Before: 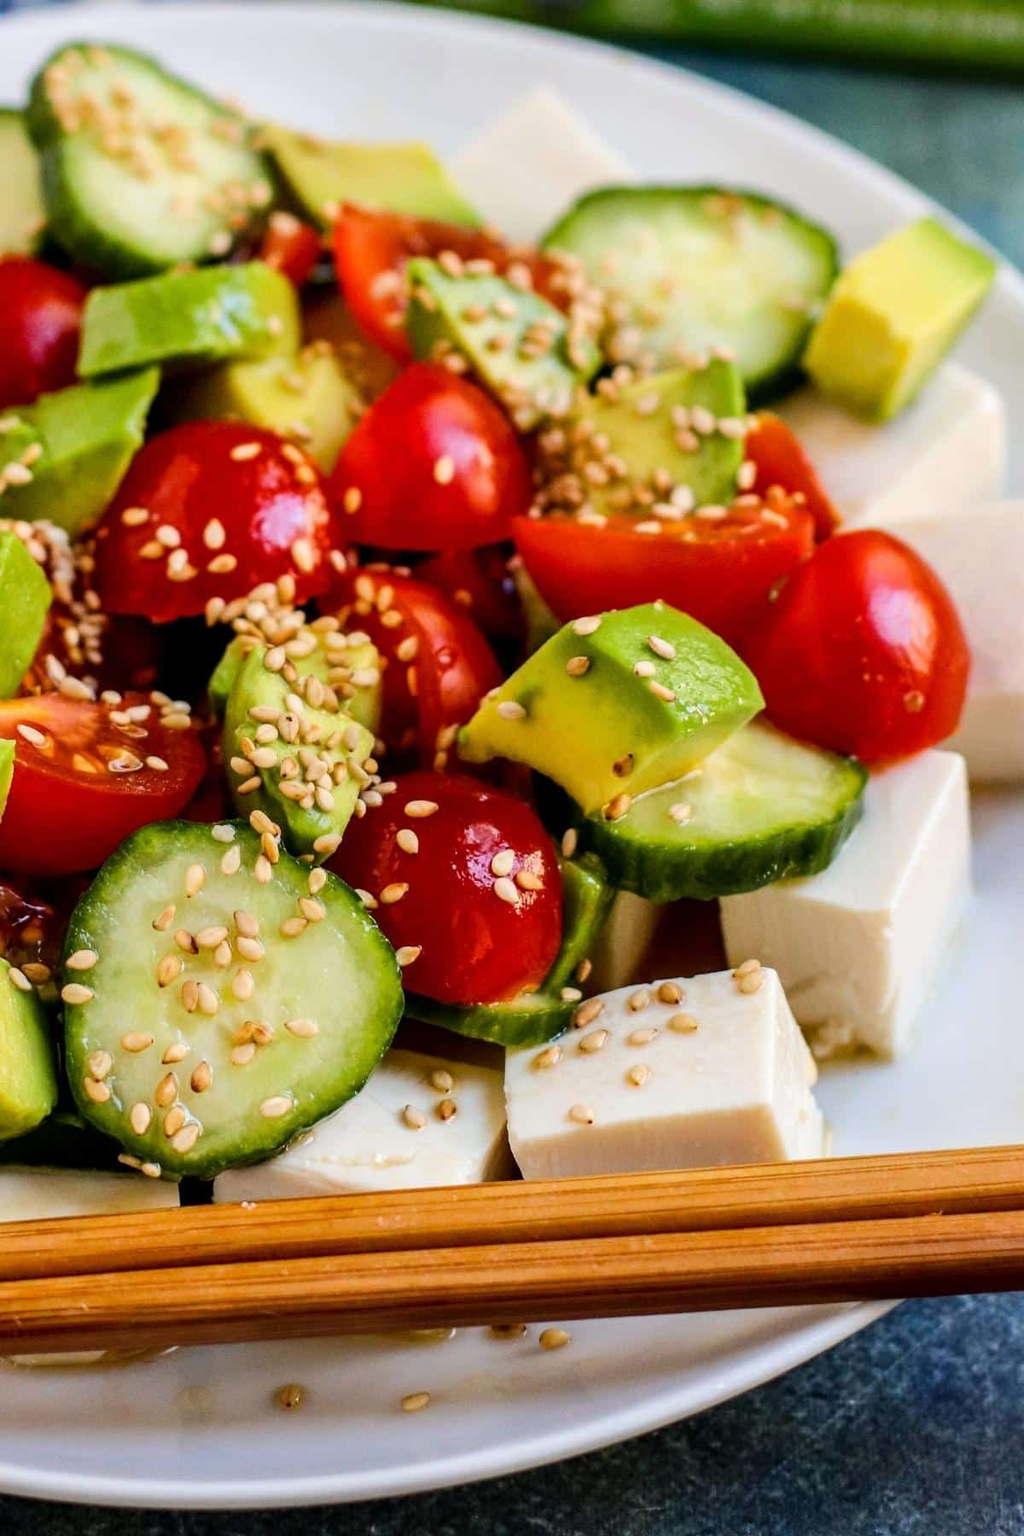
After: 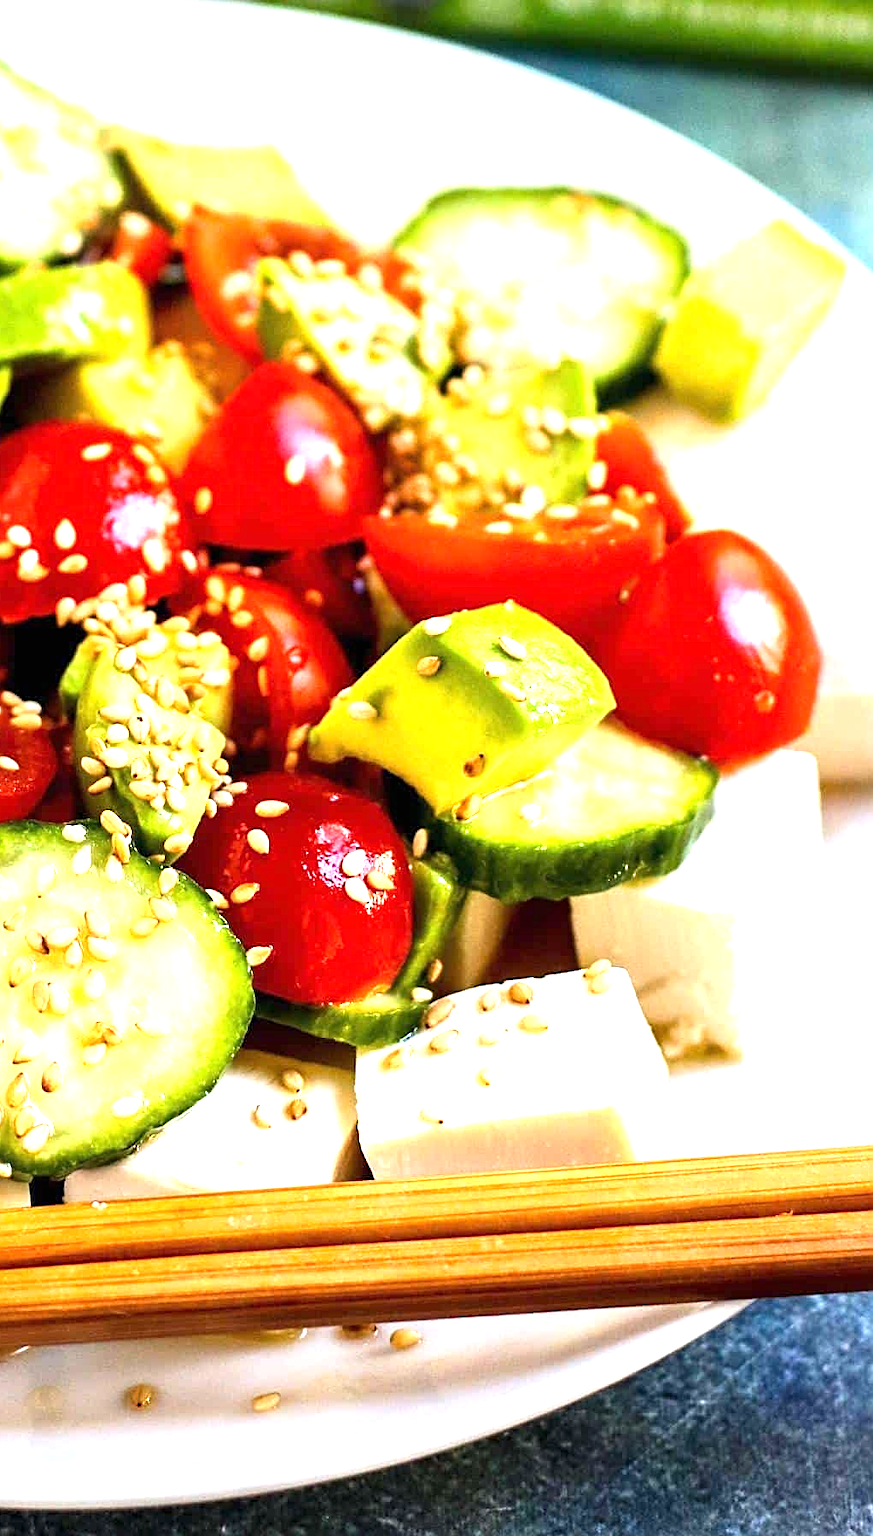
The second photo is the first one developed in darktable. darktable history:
levels: black 0.034%
crop and rotate: left 14.607%
sharpen: on, module defaults
exposure: black level correction 0, exposure 1.439 EV, compensate highlight preservation false
